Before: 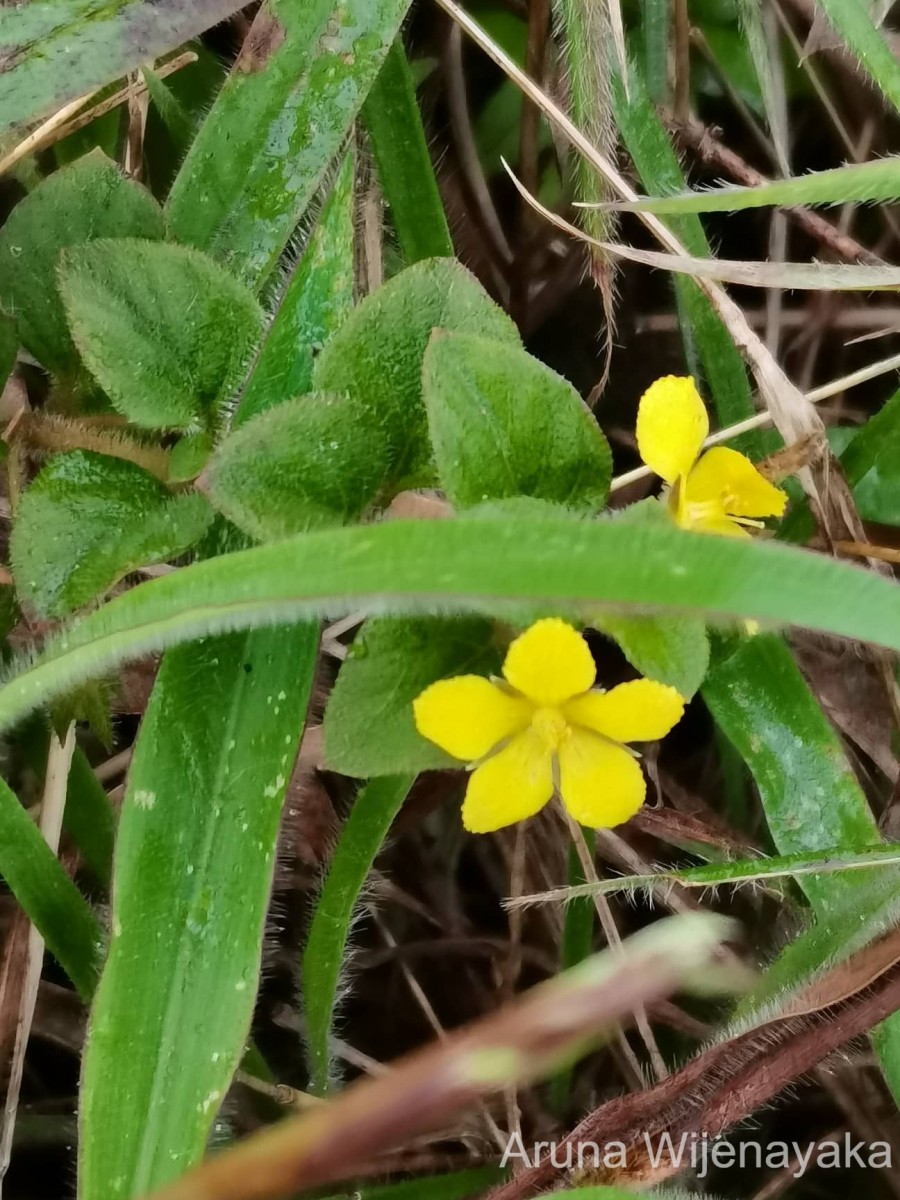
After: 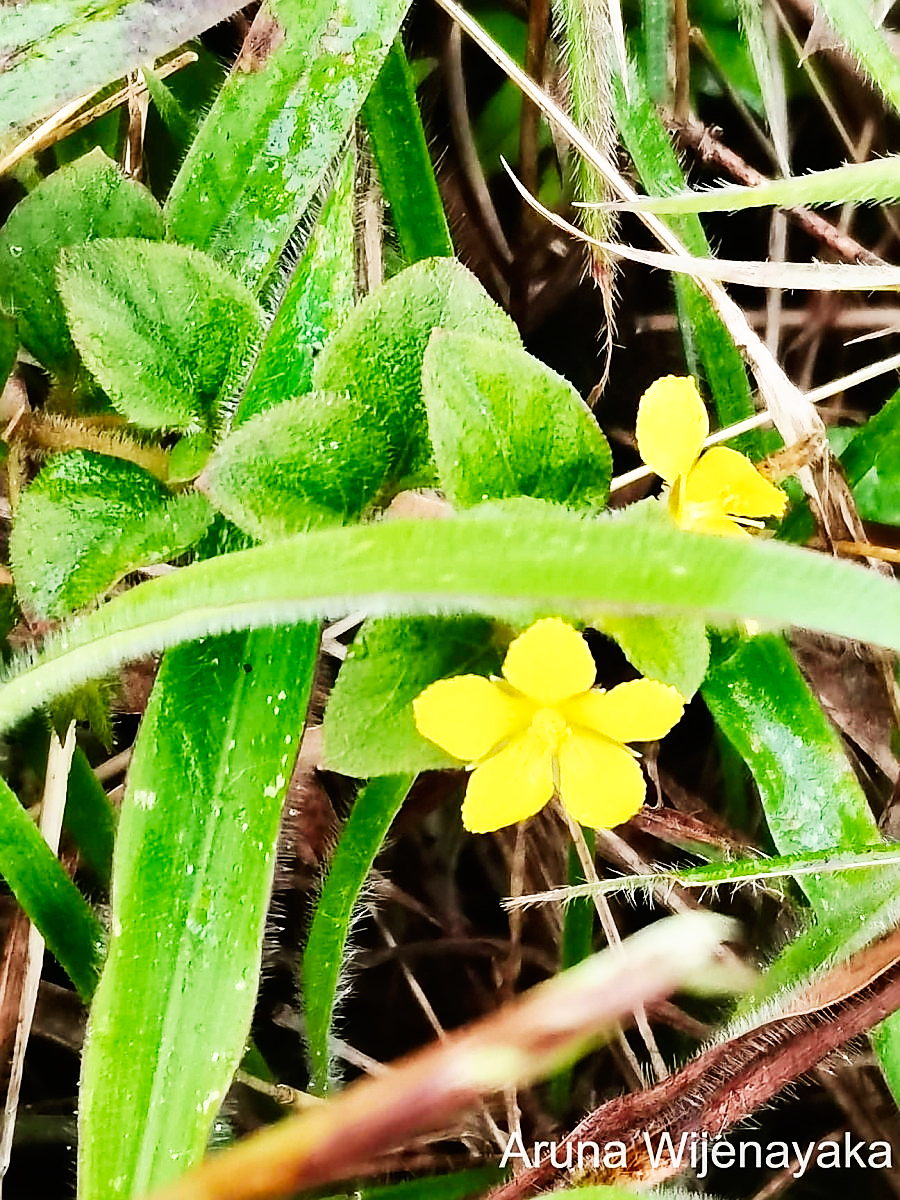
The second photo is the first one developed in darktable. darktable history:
sharpen: radius 1.4, amount 1.25, threshold 0.7
base curve: curves: ch0 [(0, 0) (0.007, 0.004) (0.027, 0.03) (0.046, 0.07) (0.207, 0.54) (0.442, 0.872) (0.673, 0.972) (1, 1)], preserve colors none
